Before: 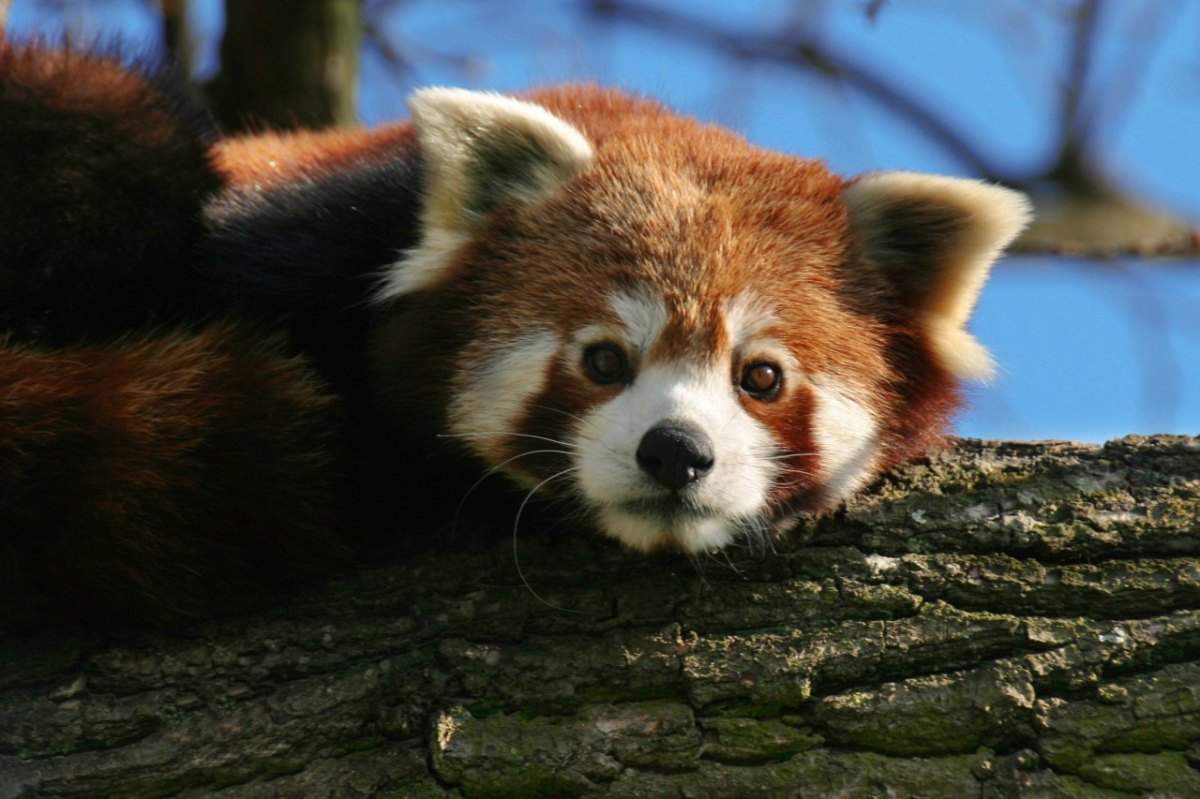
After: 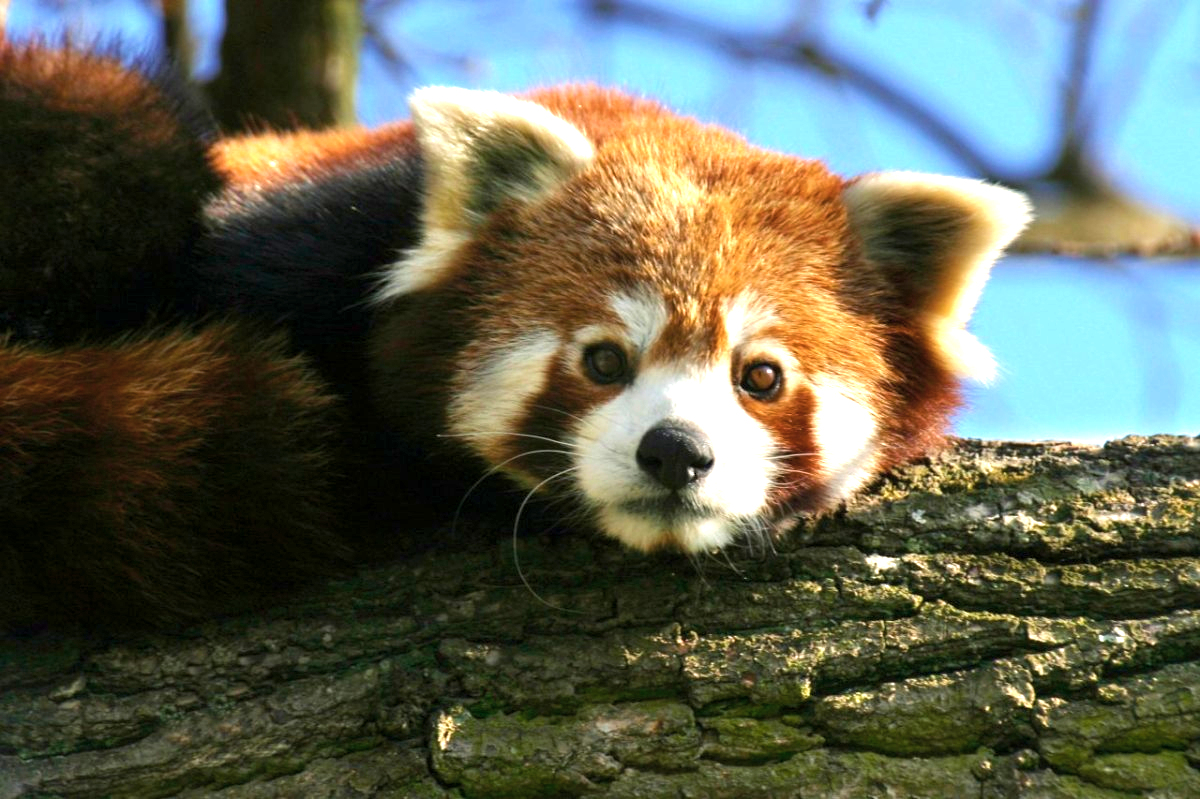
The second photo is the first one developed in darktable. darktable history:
velvia: strength 14.61%
exposure: black level correction 0, exposure 1.199 EV, compensate exposure bias true, compensate highlight preservation false
color balance rgb: power › hue 329.28°, global offset › luminance -0.307%, global offset › hue 260.24°, perceptual saturation grading › global saturation 25.153%, global vibrance 20%
color correction: highlights b* 0.021, saturation 0.769
